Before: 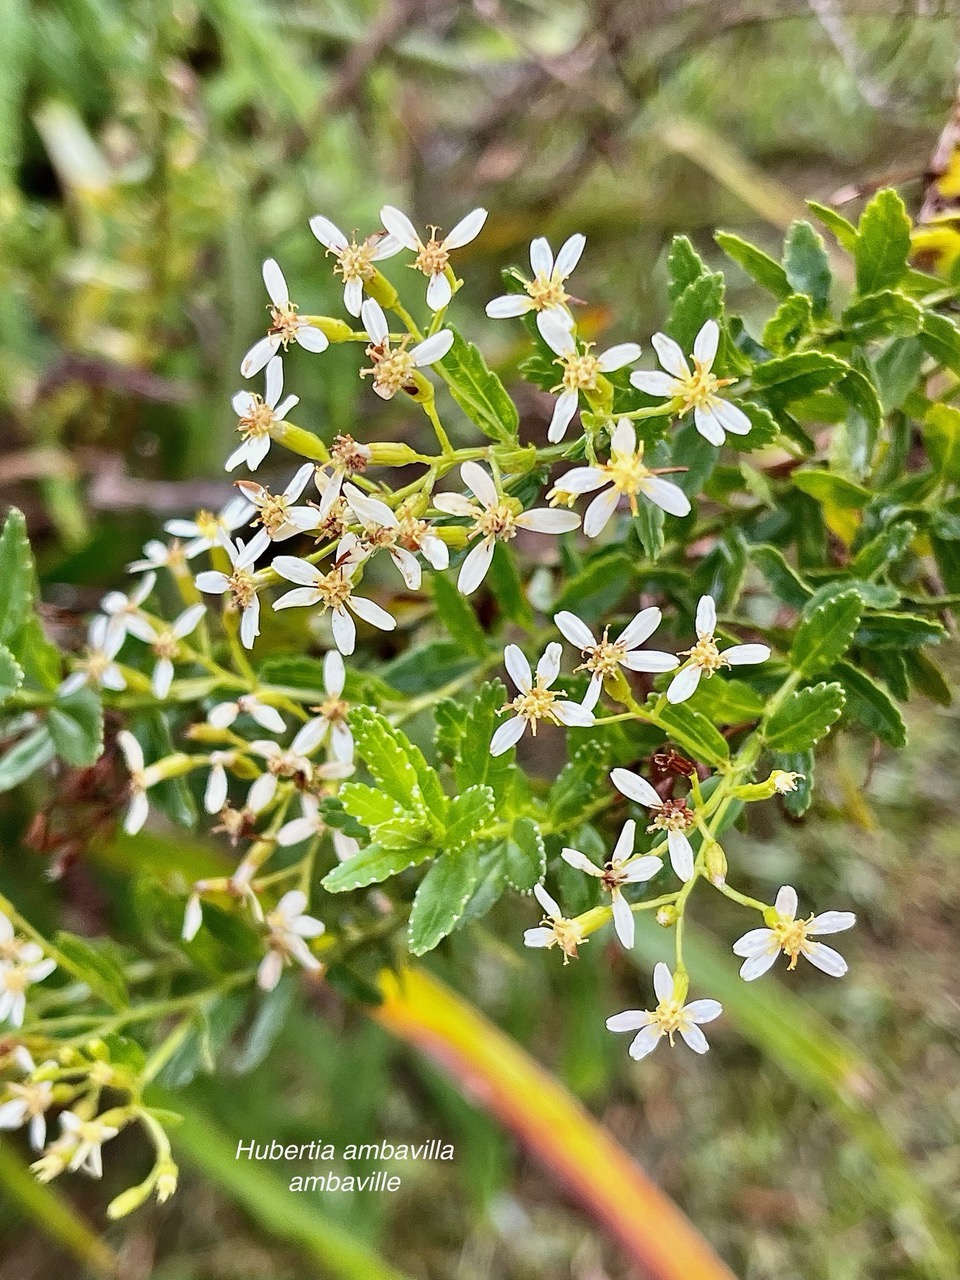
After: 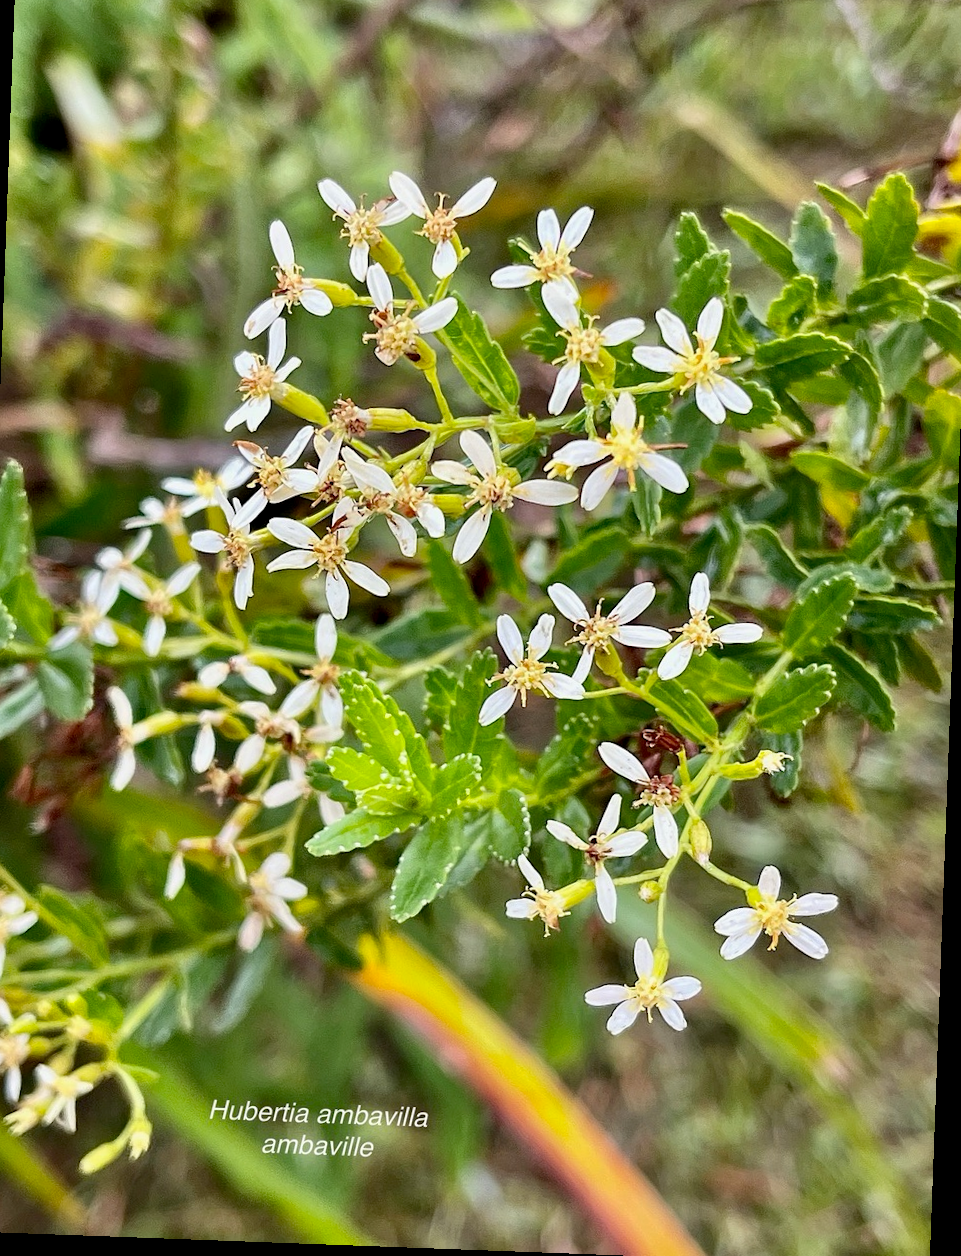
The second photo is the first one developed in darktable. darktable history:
crop and rotate: angle -2.12°, left 3.105%, top 3.707%, right 1.396%, bottom 0.734%
